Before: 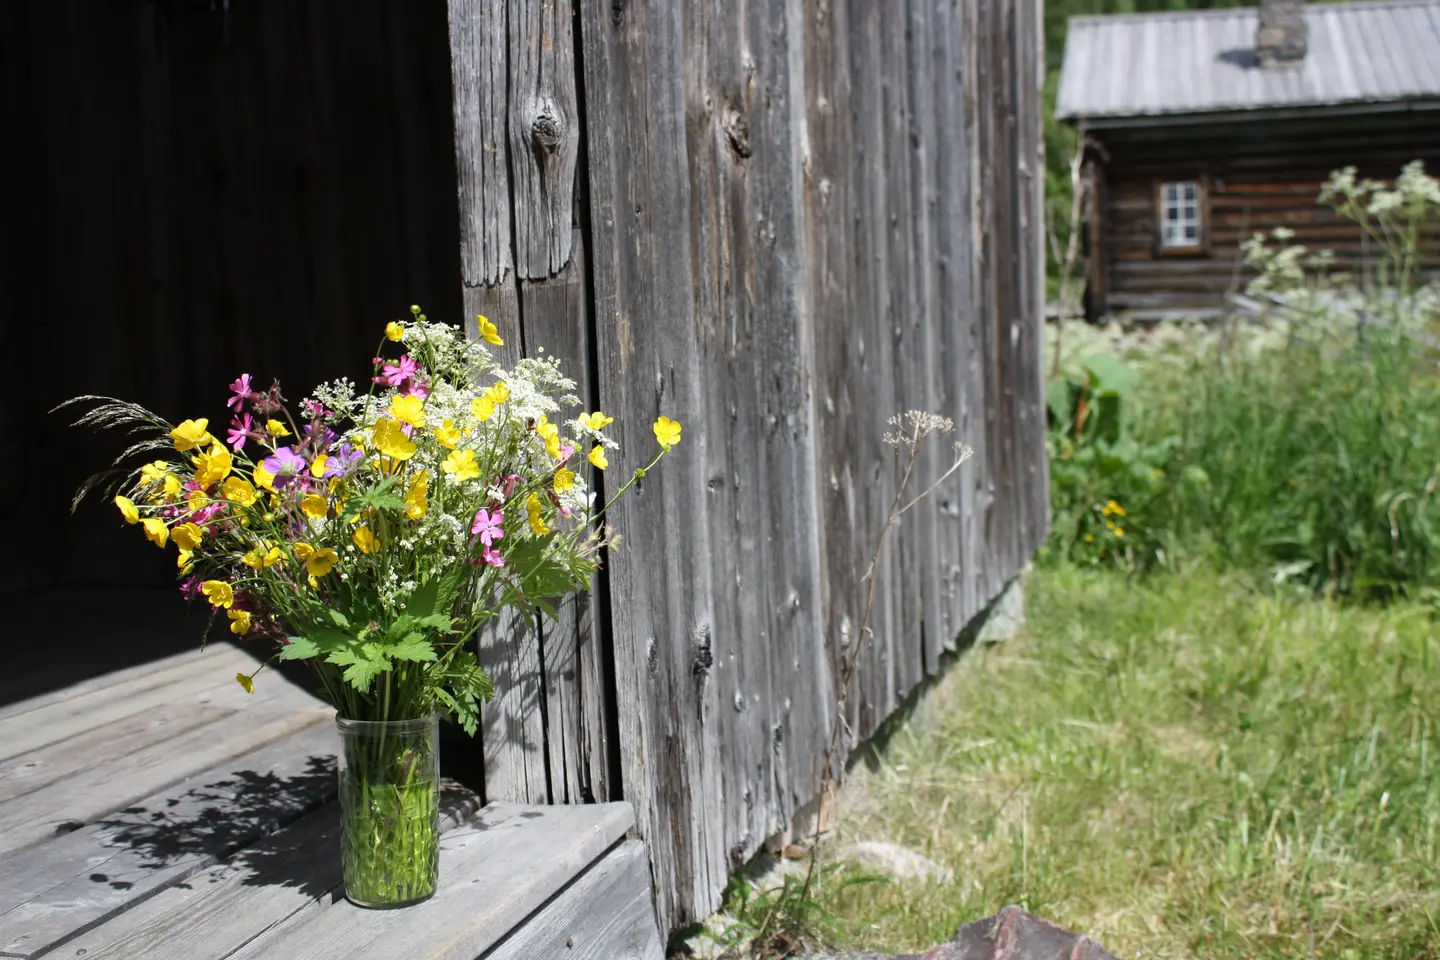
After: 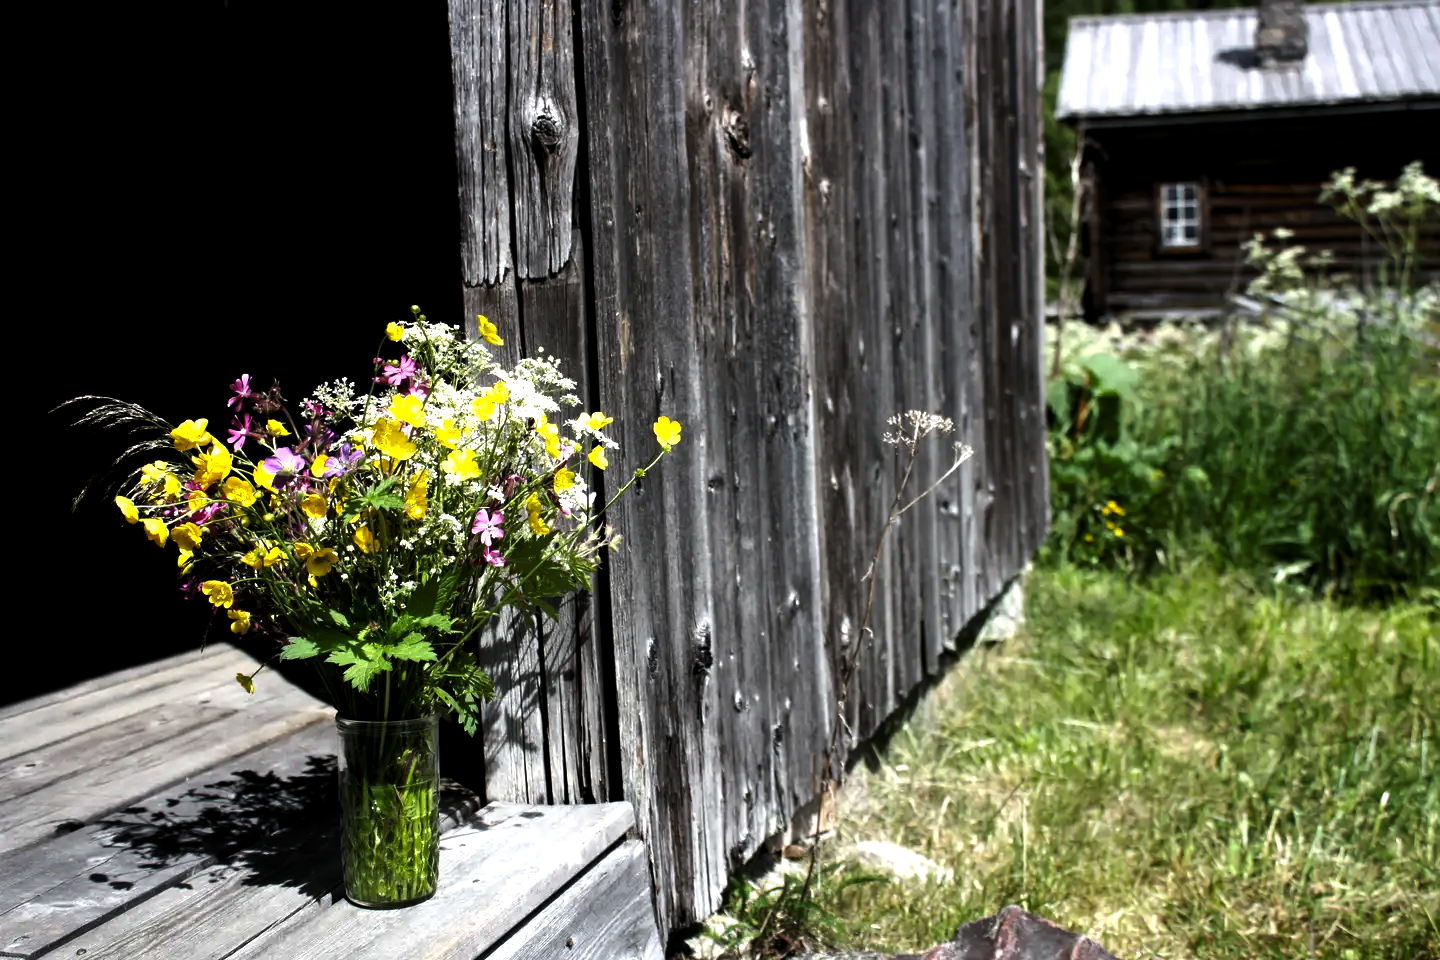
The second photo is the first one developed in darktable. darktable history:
levels: levels [0.044, 0.475, 0.791]
contrast brightness saturation: contrast 0.07, brightness -0.14, saturation 0.11
